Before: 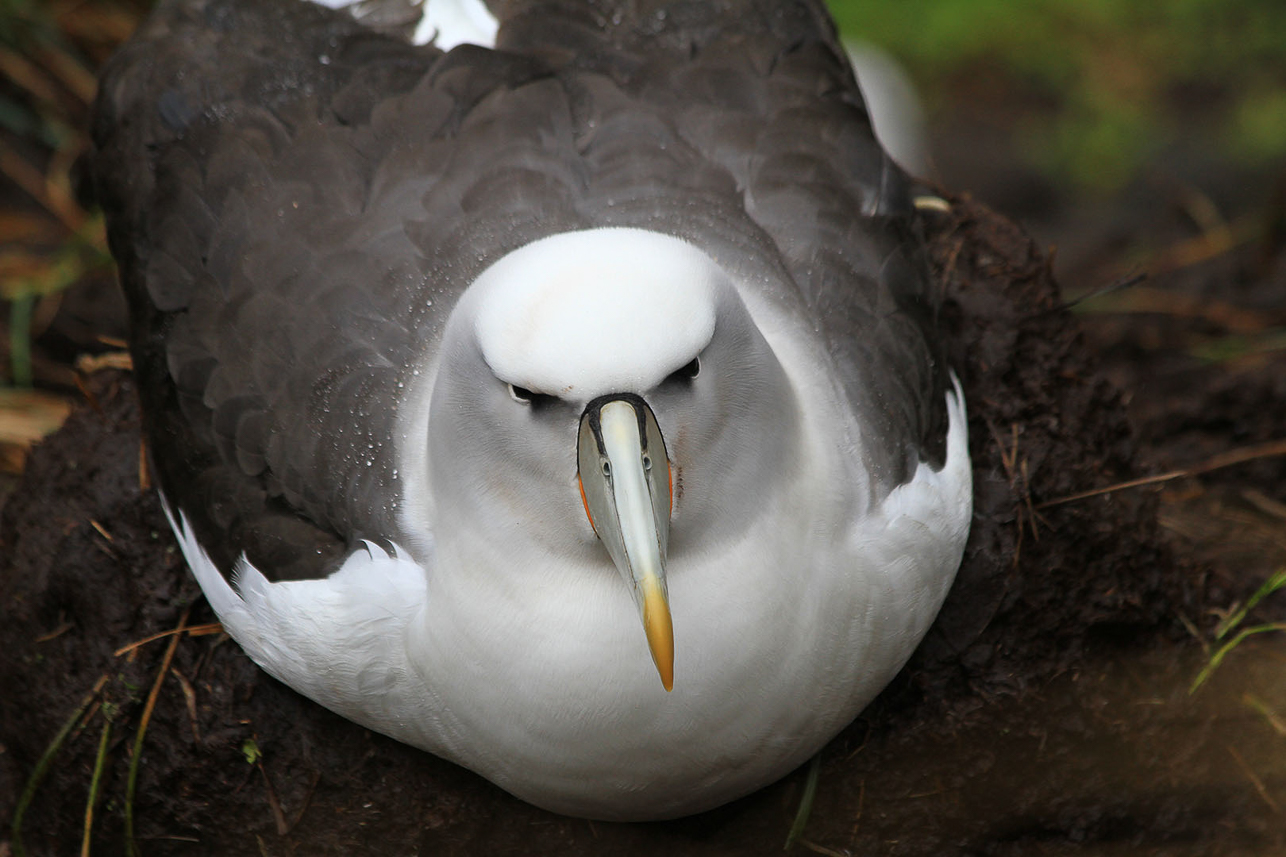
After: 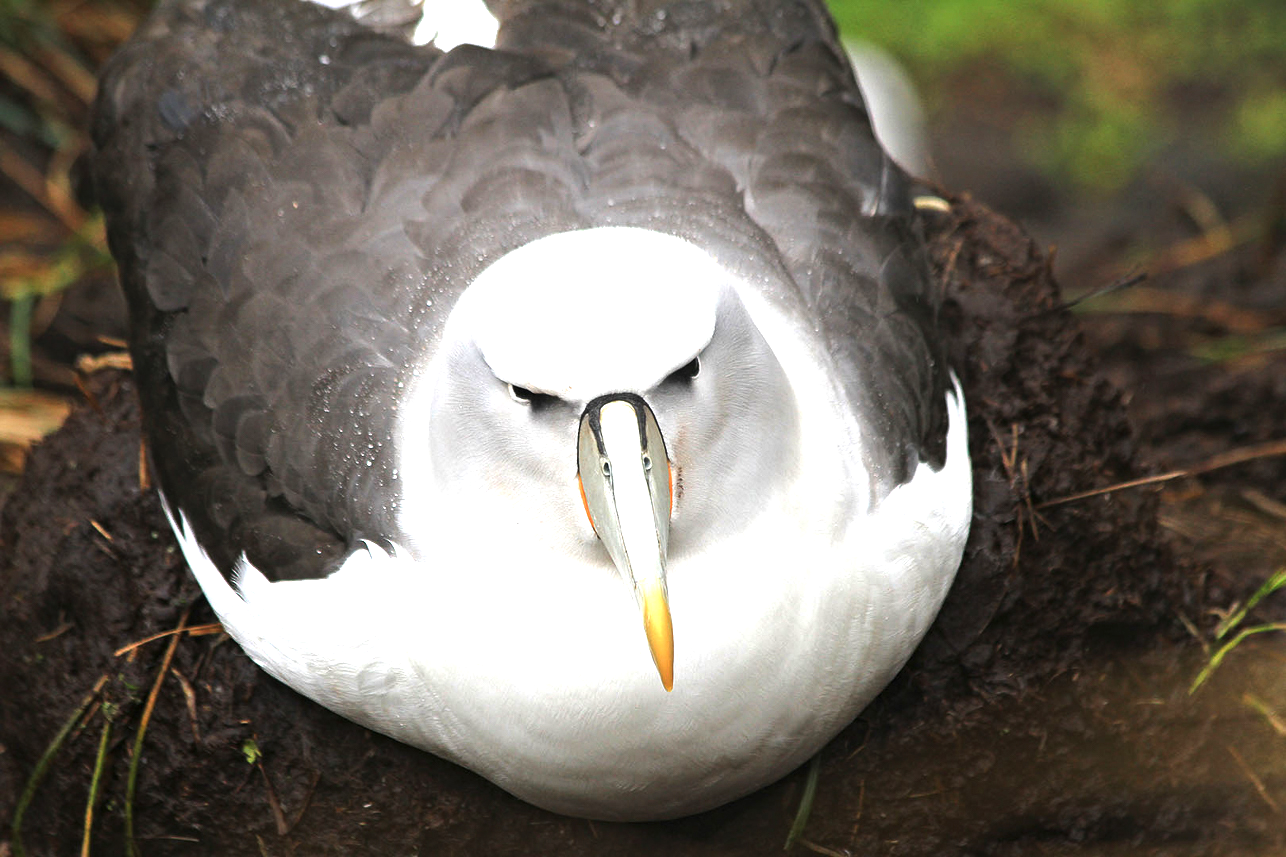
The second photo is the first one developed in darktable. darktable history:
contrast equalizer: y [[0.579, 0.58, 0.505, 0.5, 0.5, 0.5], [0.5 ×6], [0.5 ×6], [0 ×6], [0 ×6]], mix -0.994
tone equalizer: -8 EV -0.39 EV, -7 EV -0.421 EV, -6 EV -0.301 EV, -5 EV -0.226 EV, -3 EV 0.242 EV, -2 EV 0.36 EV, -1 EV 0.384 EV, +0 EV 0.414 EV, edges refinement/feathering 500, mask exposure compensation -1.57 EV, preserve details no
exposure: black level correction 0, exposure 1.2 EV, compensate highlight preservation false
